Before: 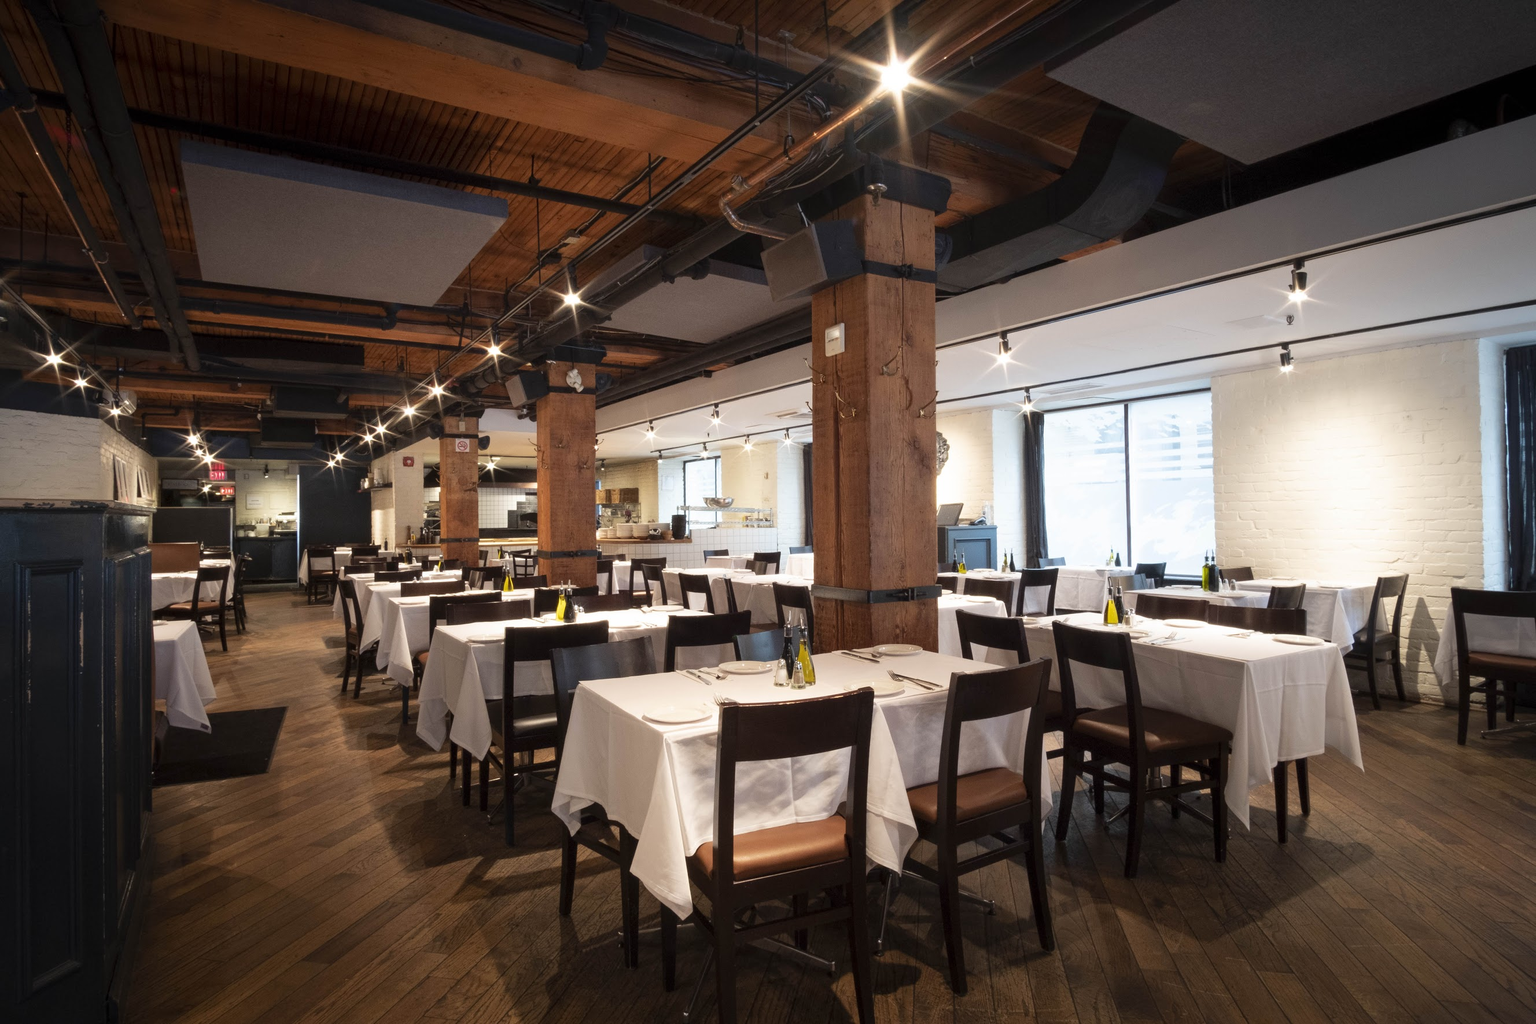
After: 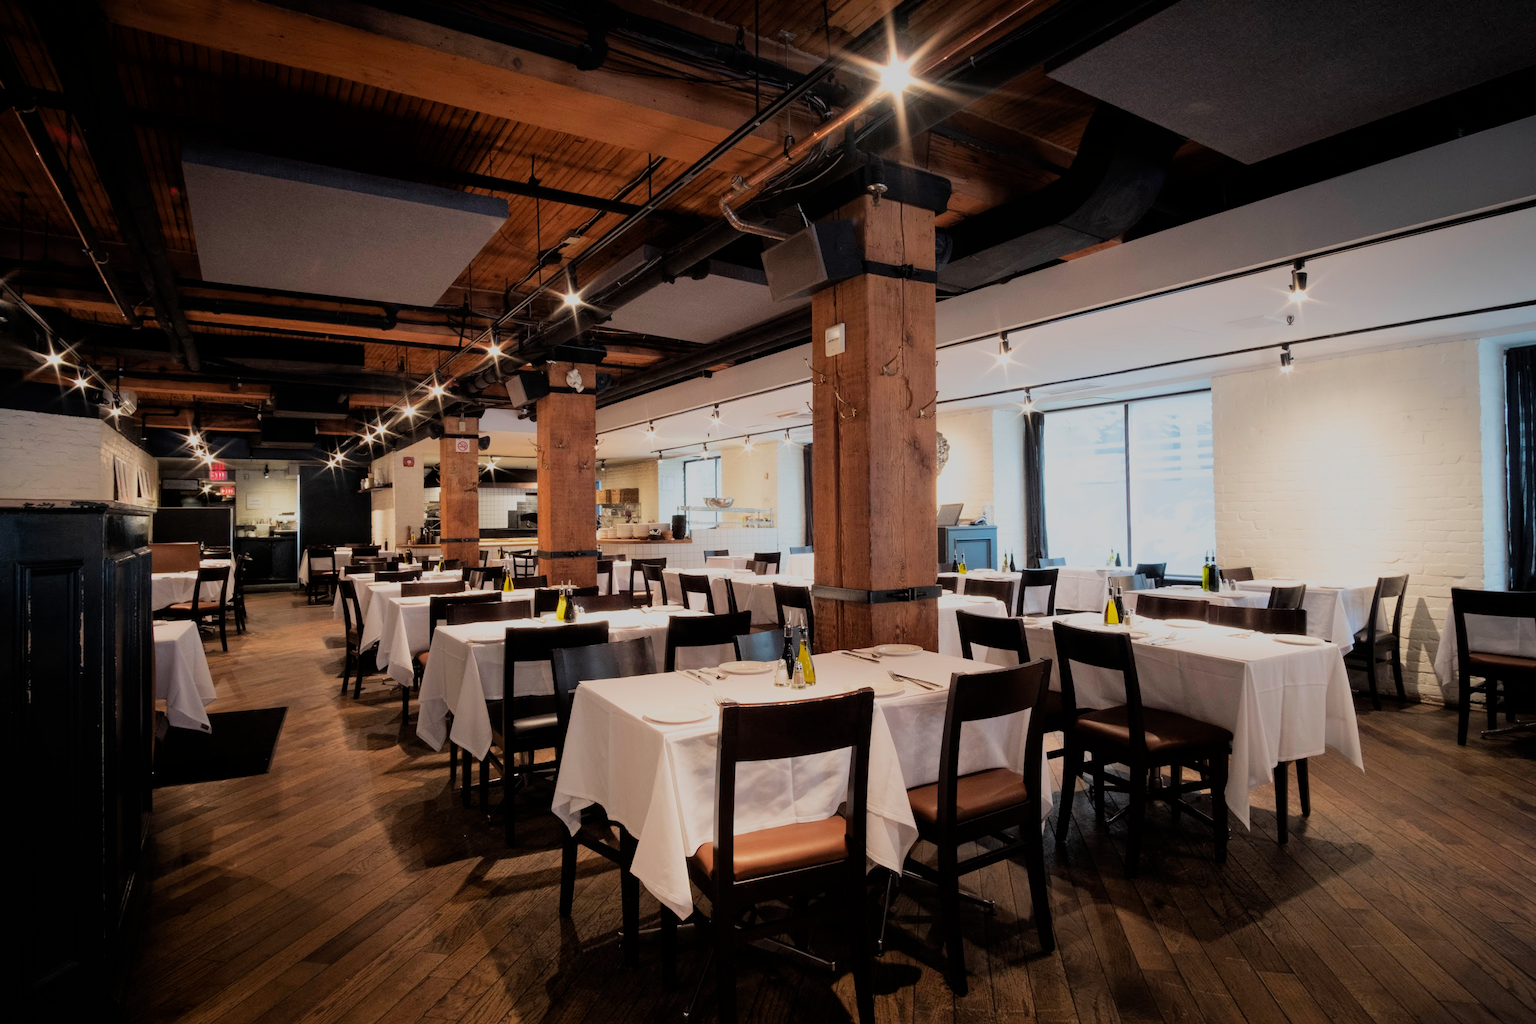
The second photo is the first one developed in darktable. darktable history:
filmic rgb: black relative exposure -6.95 EV, white relative exposure 5.61 EV, hardness 2.86, color science v6 (2022)
